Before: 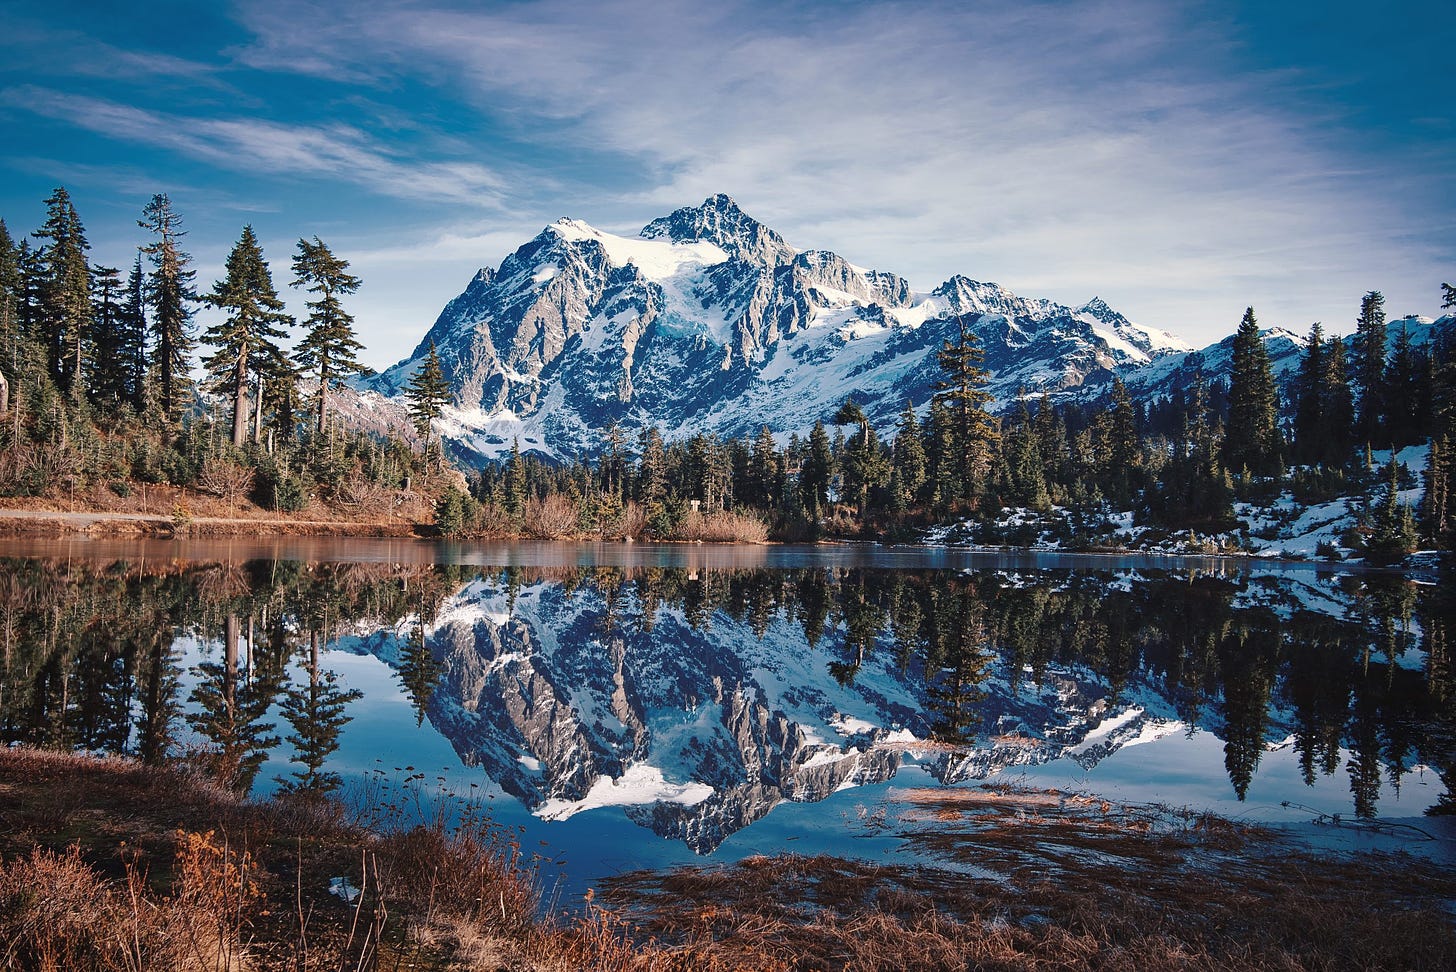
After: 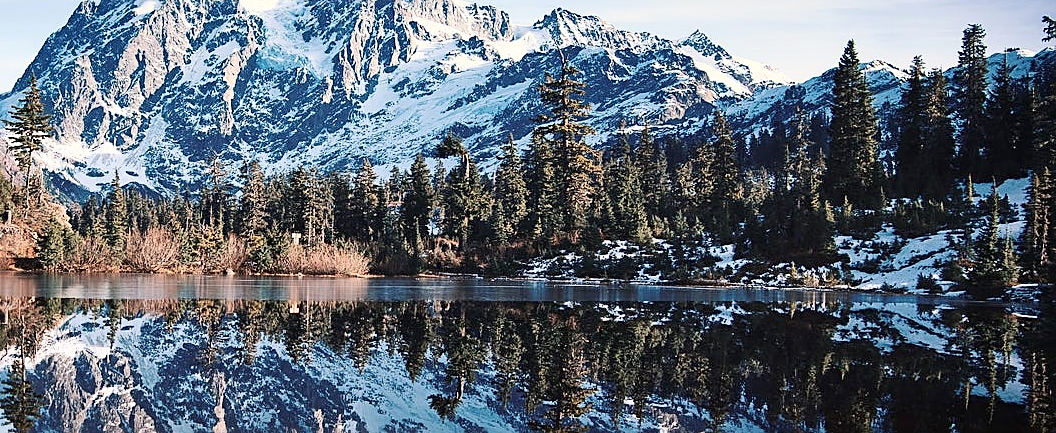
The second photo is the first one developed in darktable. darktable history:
tone curve: curves: ch0 [(0, 0) (0.004, 0.001) (0.133, 0.132) (0.325, 0.395) (0.455, 0.565) (0.832, 0.925) (1, 1)], color space Lab, independent channels, preserve colors none
sharpen: on, module defaults
crop and rotate: left 27.472%, top 27.538%, bottom 27.836%
